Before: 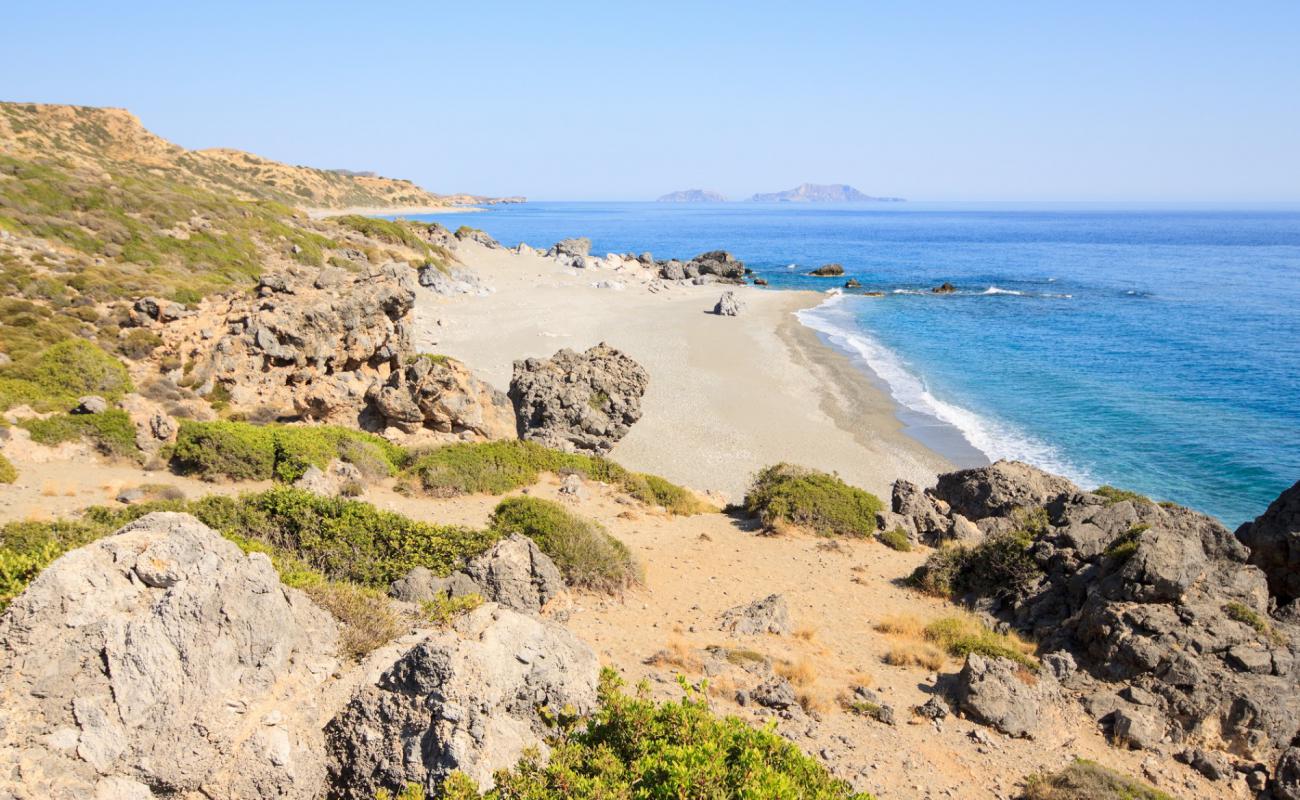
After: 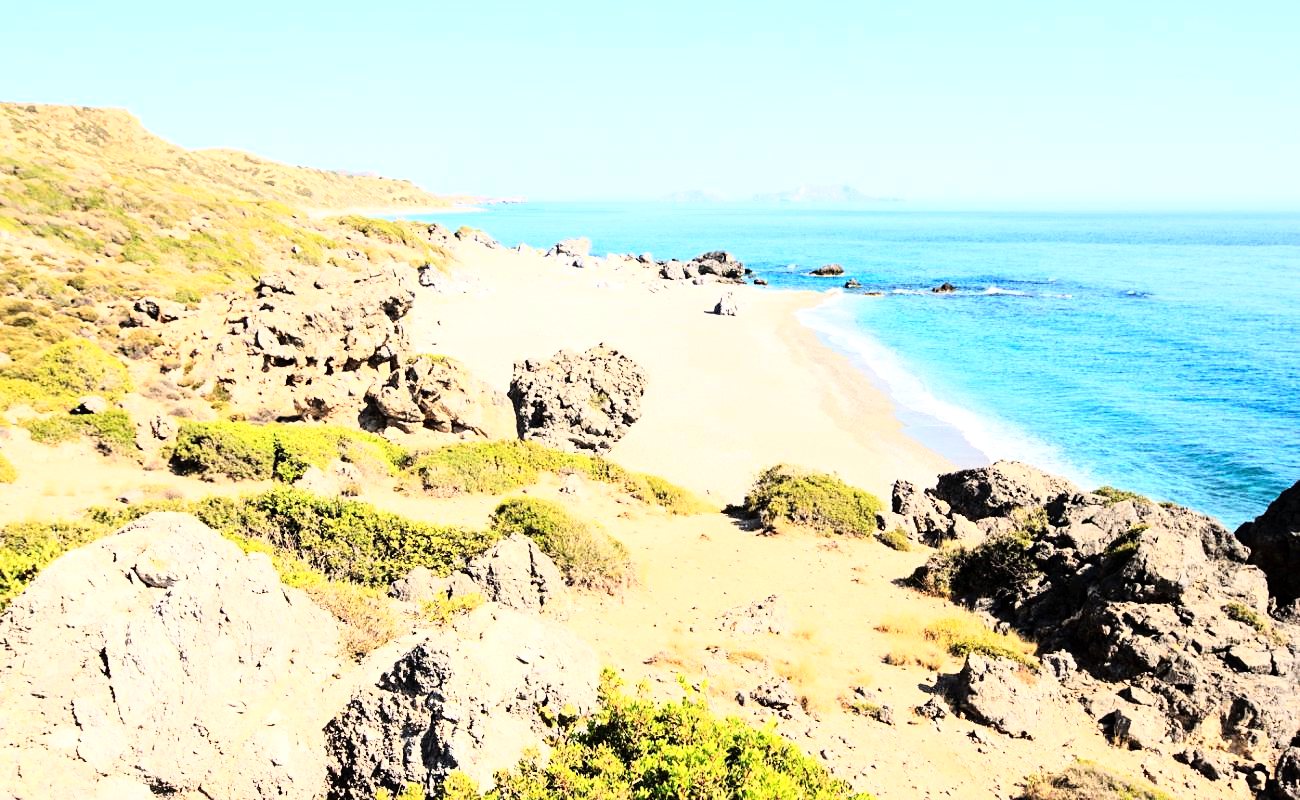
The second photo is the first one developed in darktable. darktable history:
sharpen: amount 0.2
shadows and highlights: shadows 12, white point adjustment 1.2, highlights -0.36, soften with gaussian
rgb curve: curves: ch0 [(0, 0) (0.21, 0.15) (0.24, 0.21) (0.5, 0.75) (0.75, 0.96) (0.89, 0.99) (1, 1)]; ch1 [(0, 0.02) (0.21, 0.13) (0.25, 0.2) (0.5, 0.67) (0.75, 0.9) (0.89, 0.97) (1, 1)]; ch2 [(0, 0.02) (0.21, 0.13) (0.25, 0.2) (0.5, 0.67) (0.75, 0.9) (0.89, 0.97) (1, 1)], compensate middle gray true
